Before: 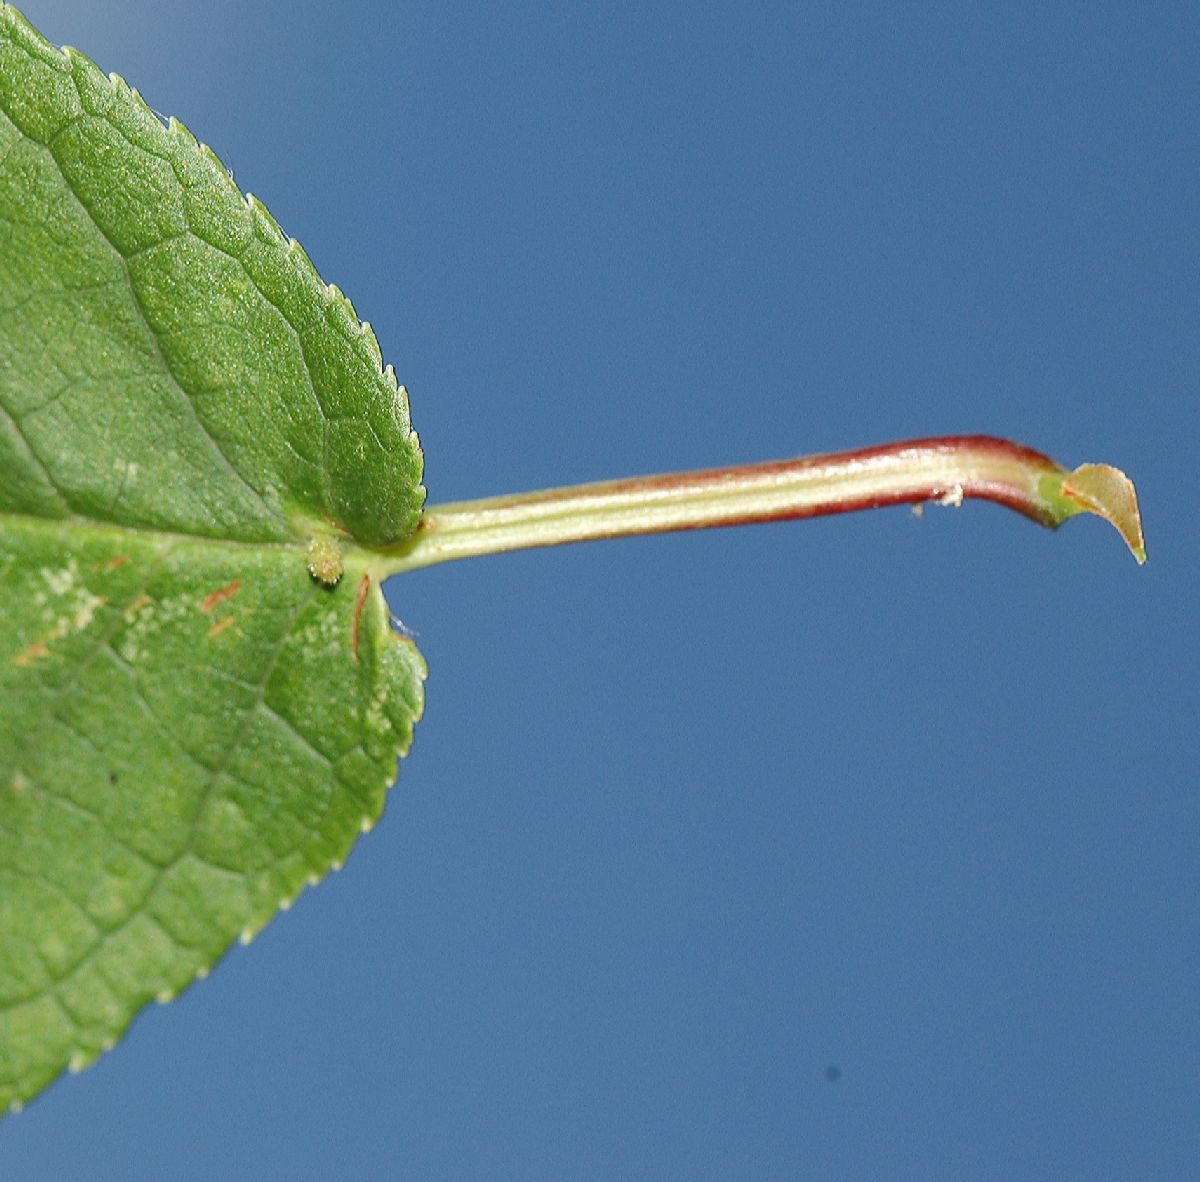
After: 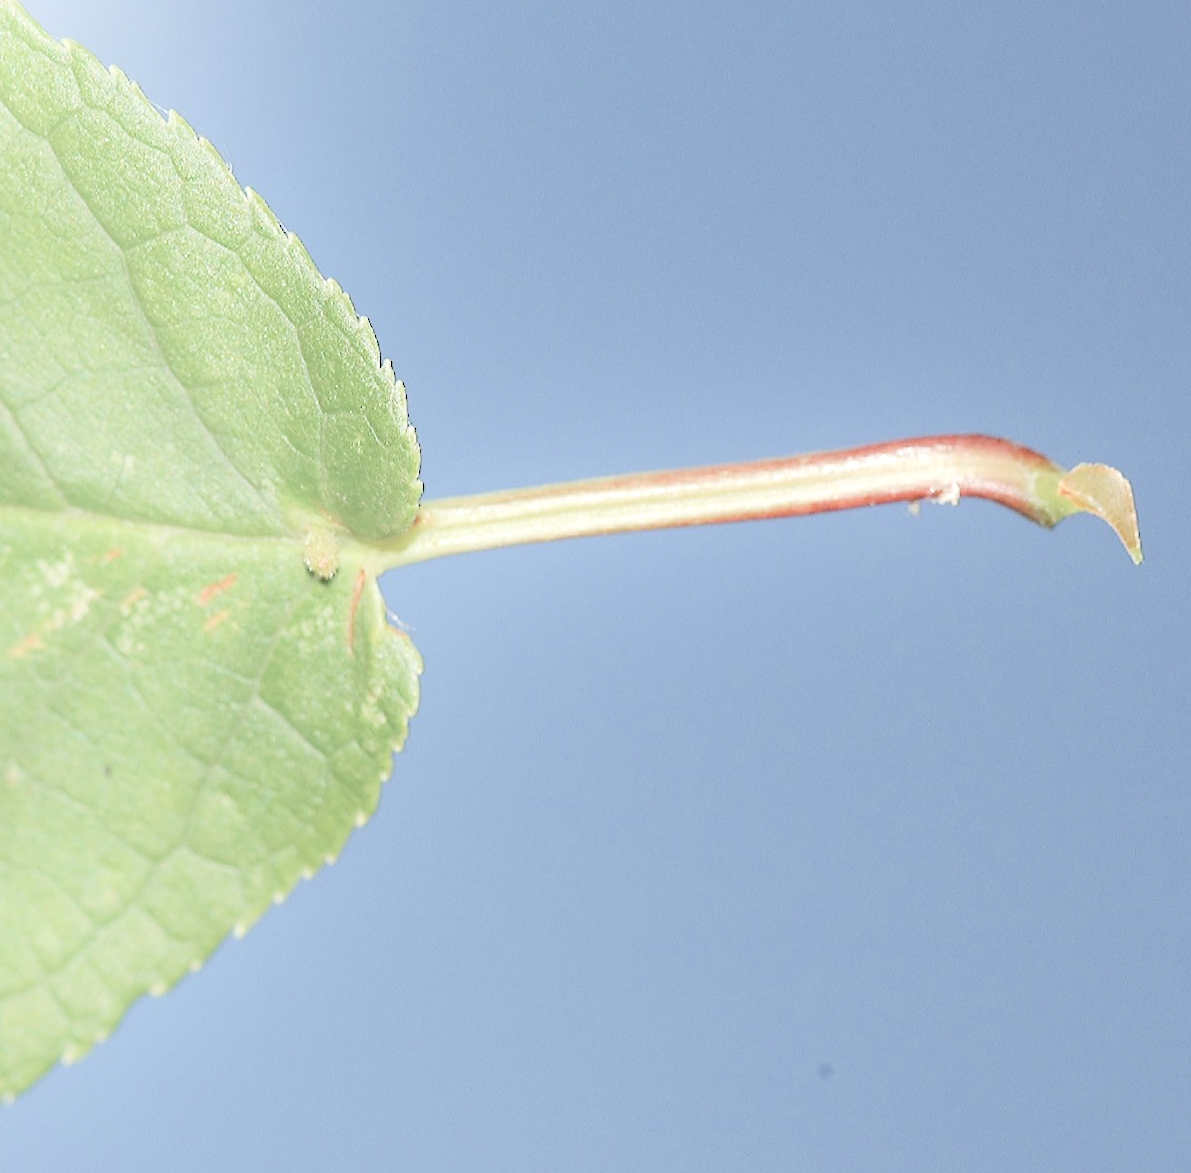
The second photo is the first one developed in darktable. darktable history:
levels: levels [0.072, 0.414, 0.976]
shadows and highlights: shadows -89.13, highlights 91.54, soften with gaussian
crop and rotate: angle -0.417°
color correction: highlights b* -0.004, saturation 0.539
